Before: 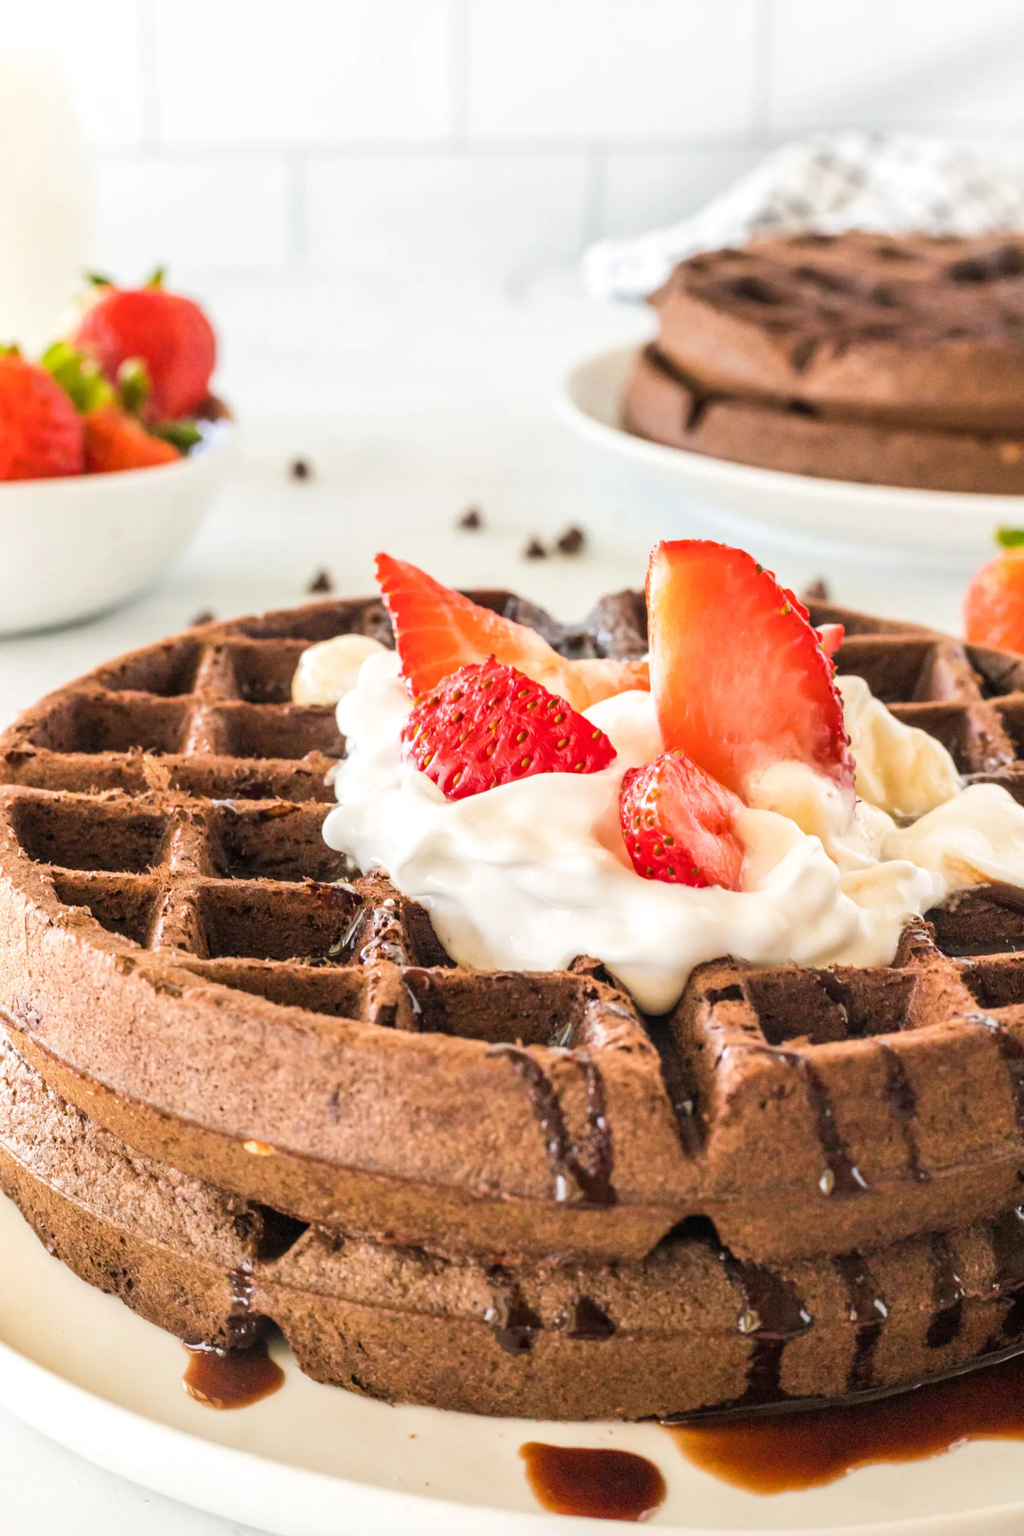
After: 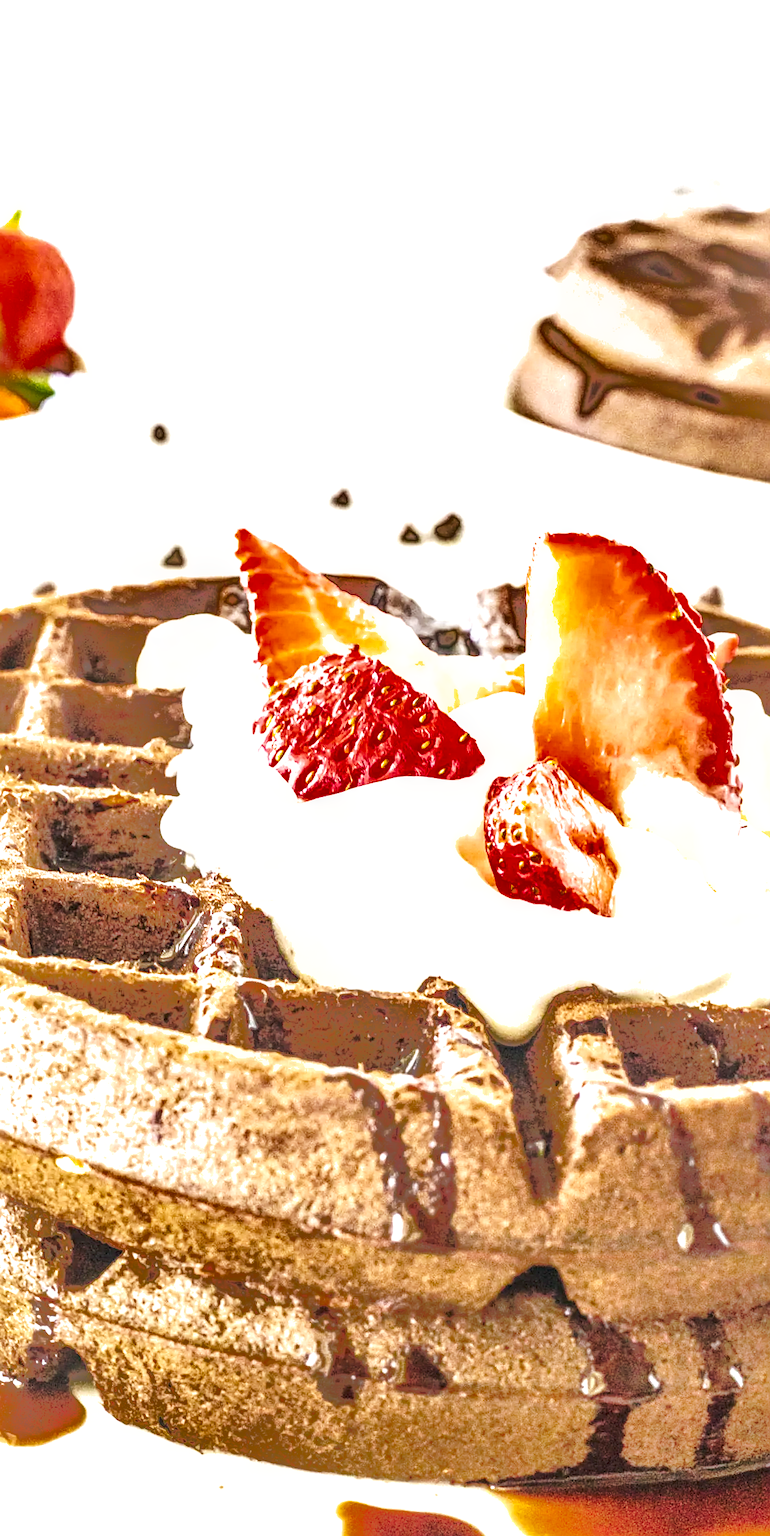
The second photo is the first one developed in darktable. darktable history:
sharpen: on, module defaults
crop and rotate: angle -3.28°, left 13.91%, top 0.019%, right 10.937%, bottom 0.068%
exposure: exposure 1.157 EV, compensate exposure bias true, compensate highlight preservation false
contrast brightness saturation: contrast 0.052
shadows and highlights: shadows 38.08, highlights -74.23
base curve: curves: ch0 [(0, 0.007) (0.028, 0.063) (0.121, 0.311) (0.46, 0.743) (0.859, 0.957) (1, 1)], preserve colors none
local contrast: detail 130%
